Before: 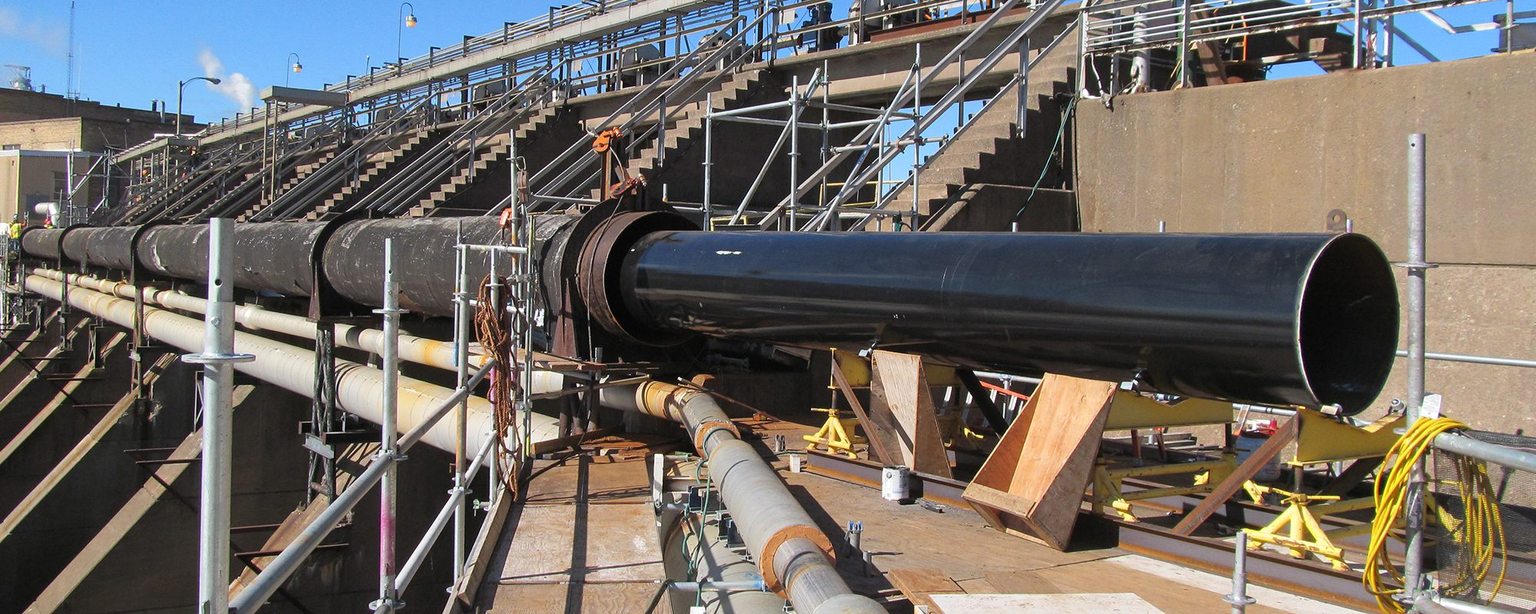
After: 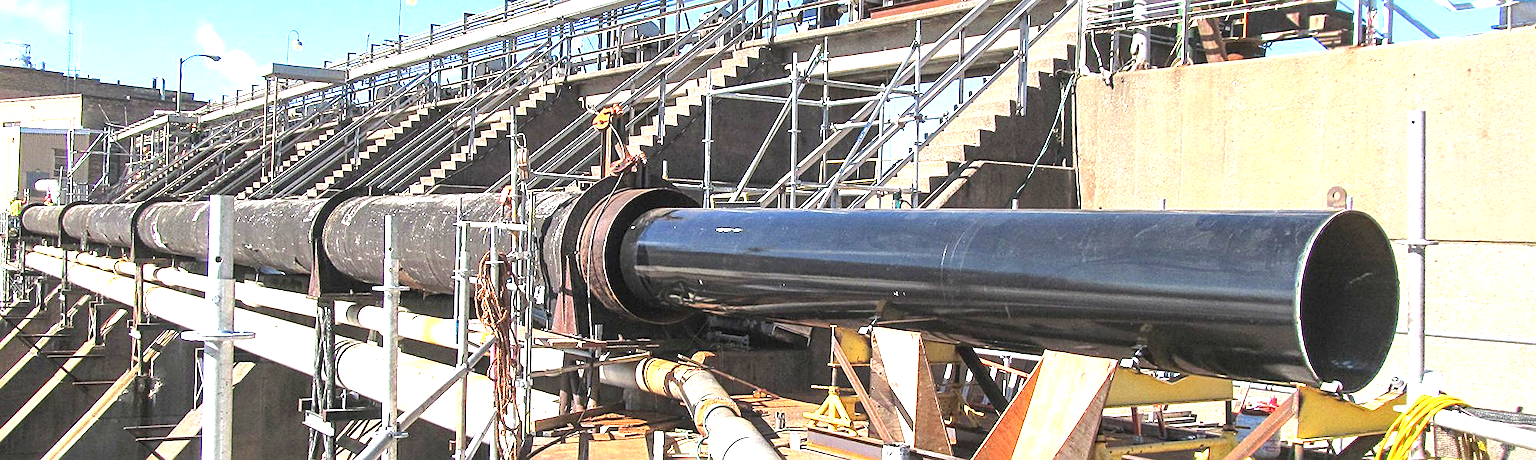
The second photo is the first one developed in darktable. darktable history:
crop: top 3.857%, bottom 21.132%
sharpen: on, module defaults
exposure: black level correction 0, exposure 1.675 EV, compensate exposure bias true, compensate highlight preservation false
local contrast: detail 130%
